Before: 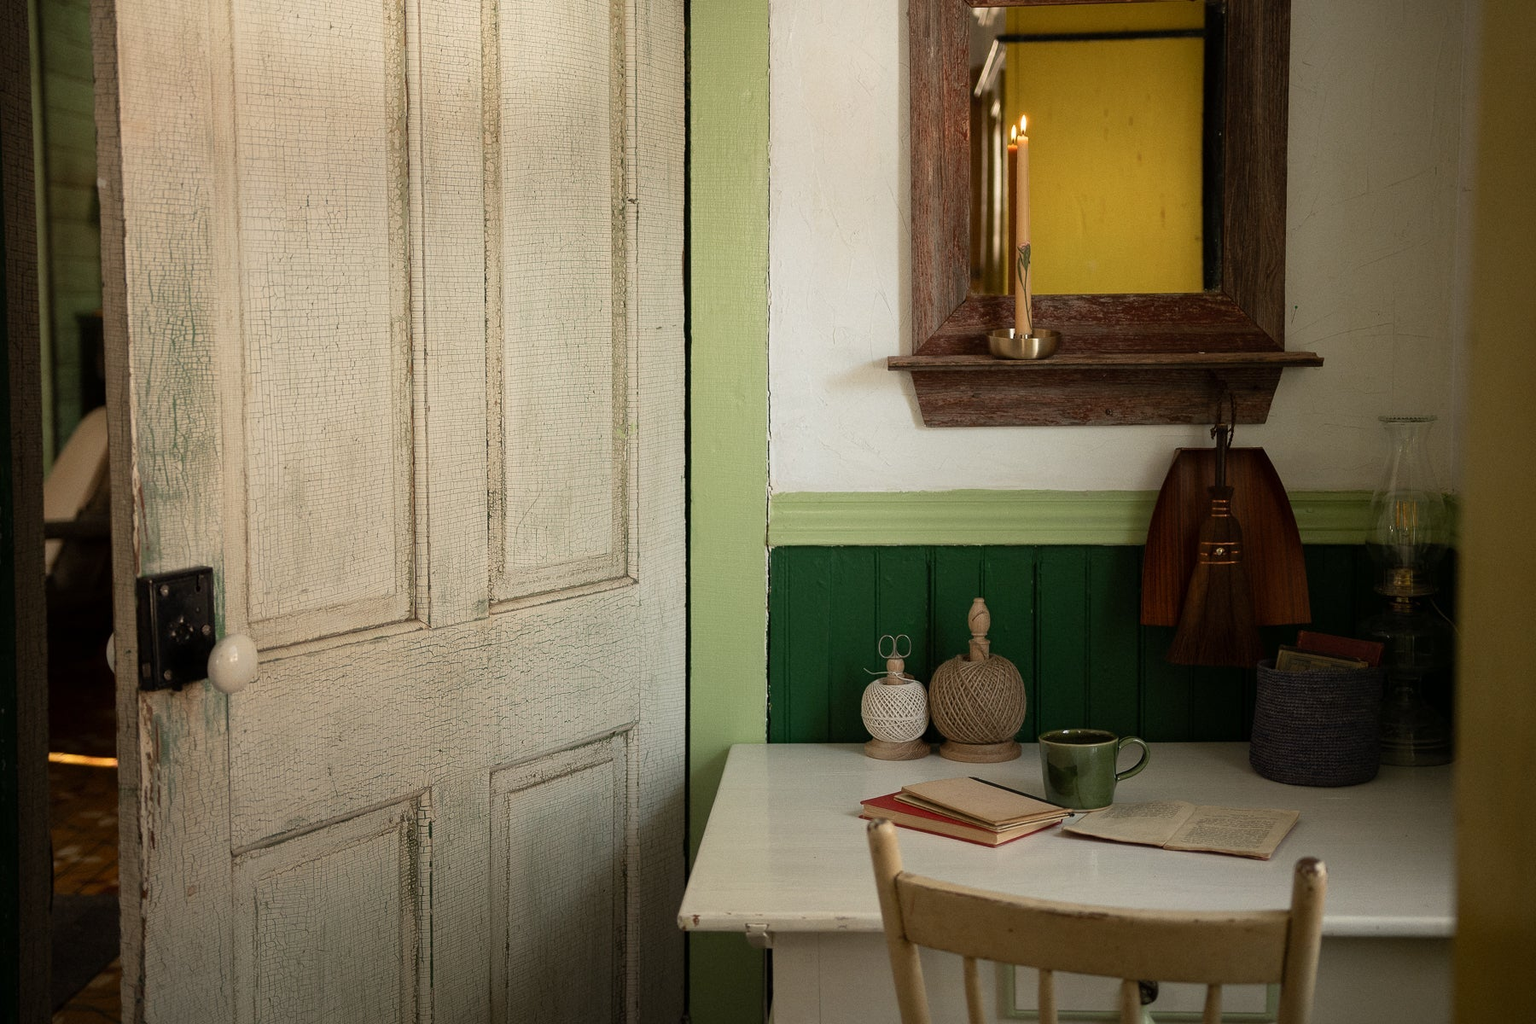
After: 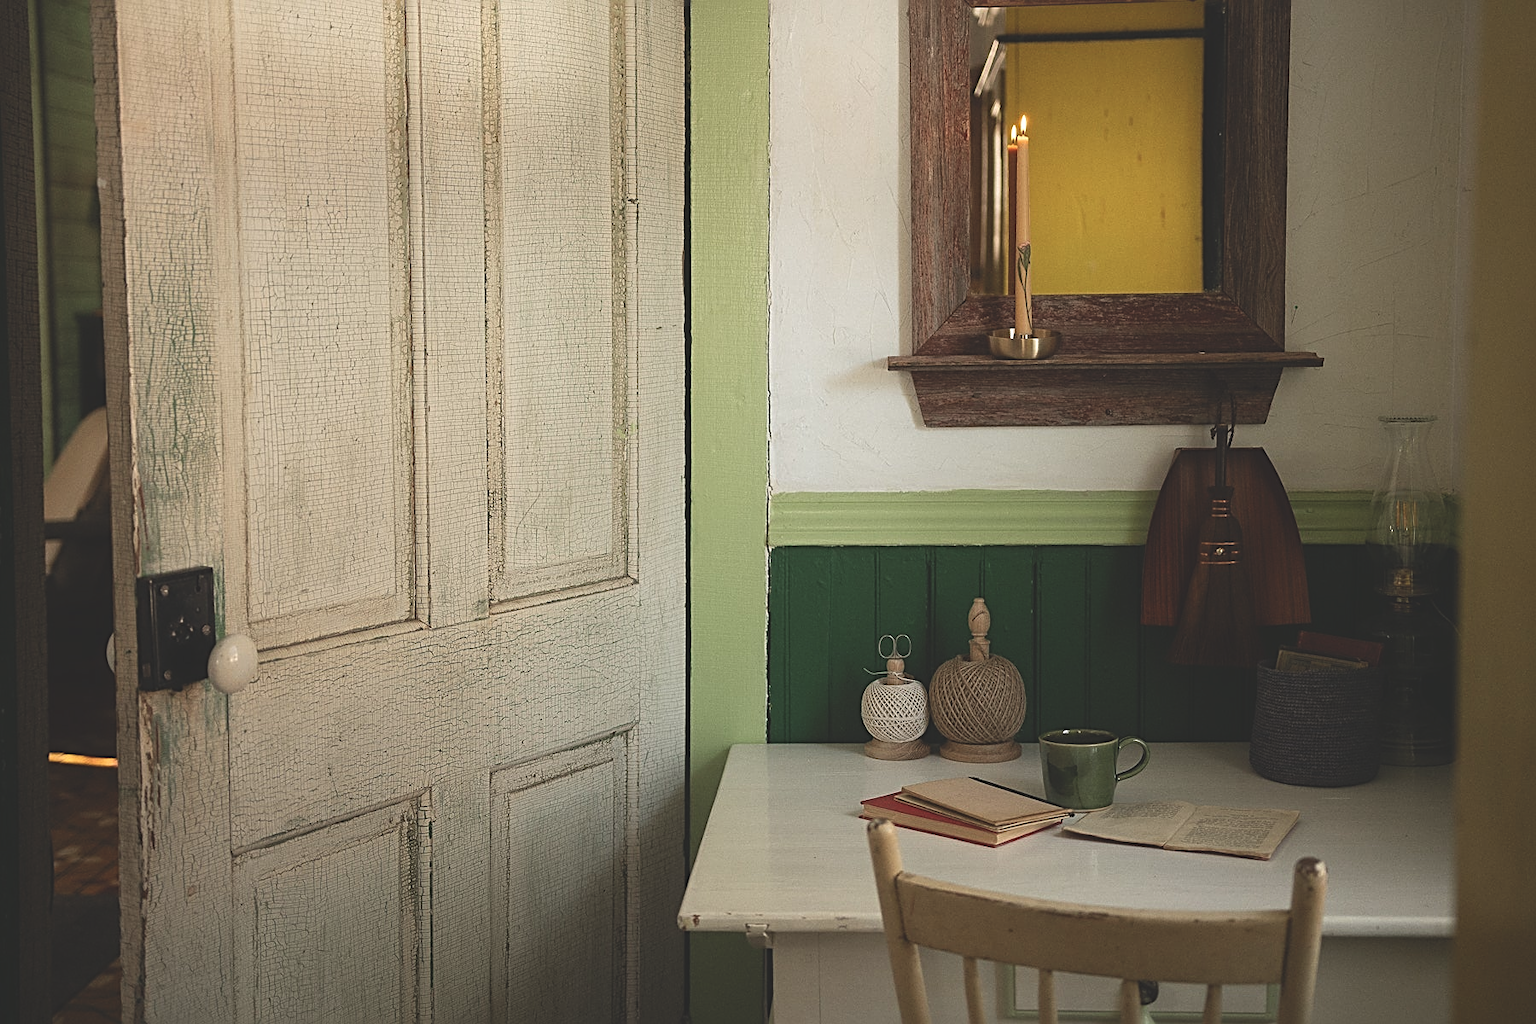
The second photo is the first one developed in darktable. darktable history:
exposure: black level correction -0.023, exposure -0.039 EV, compensate highlight preservation false
sharpen: radius 2.531, amount 0.628
